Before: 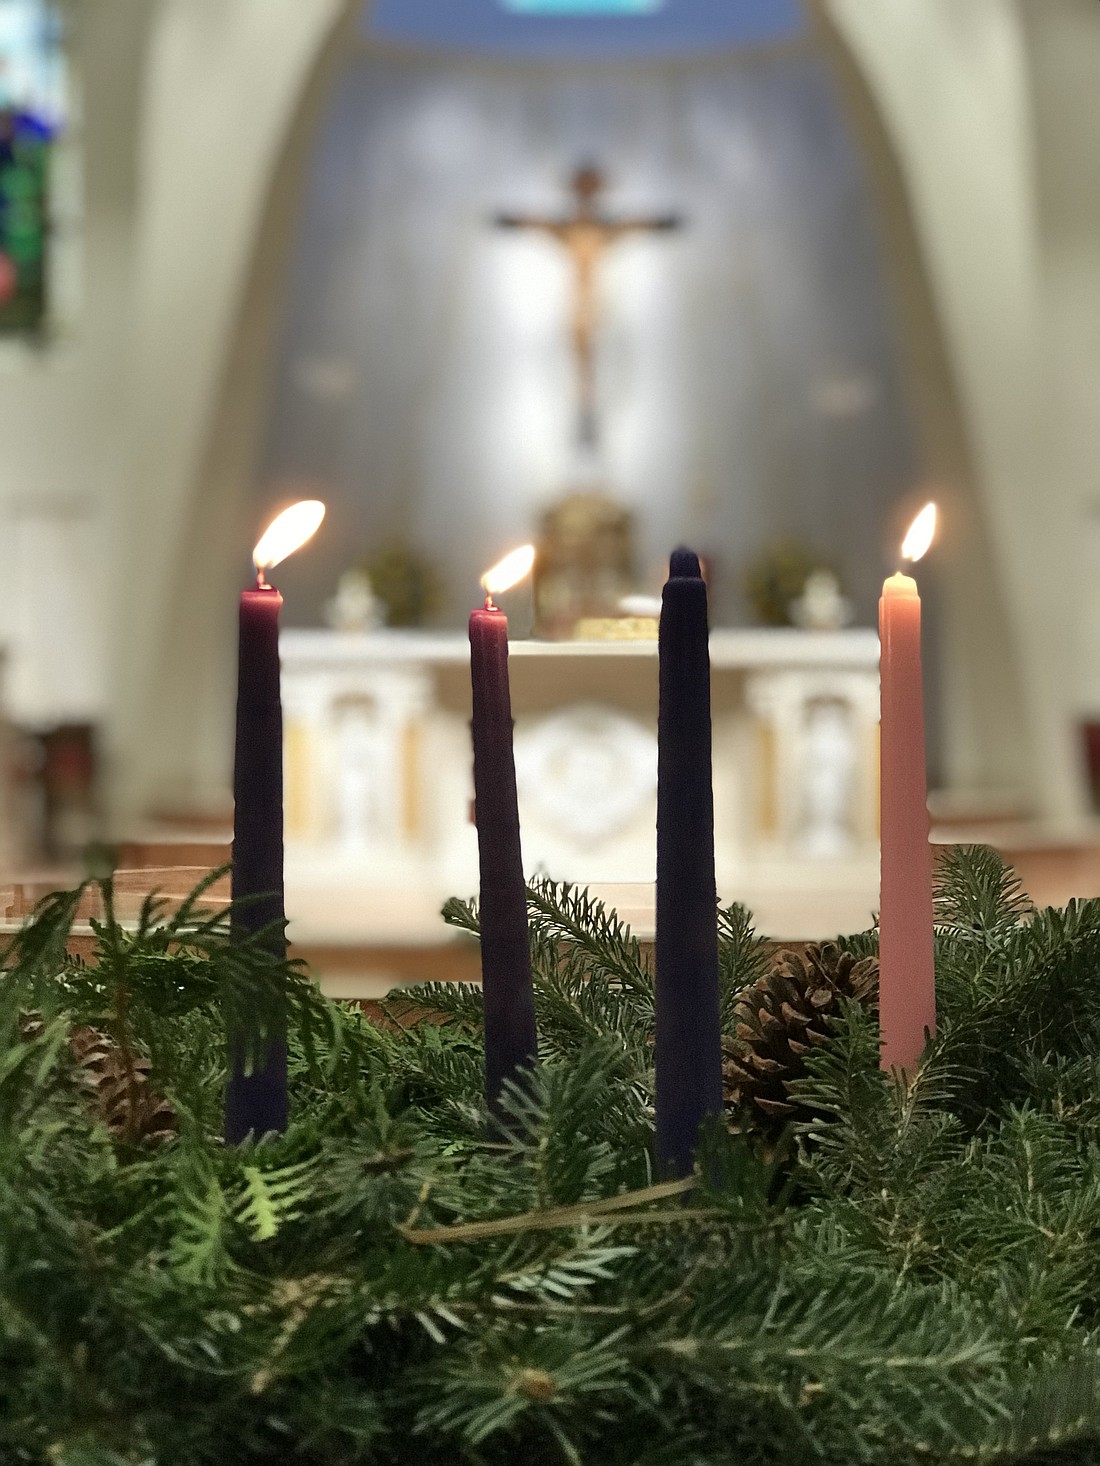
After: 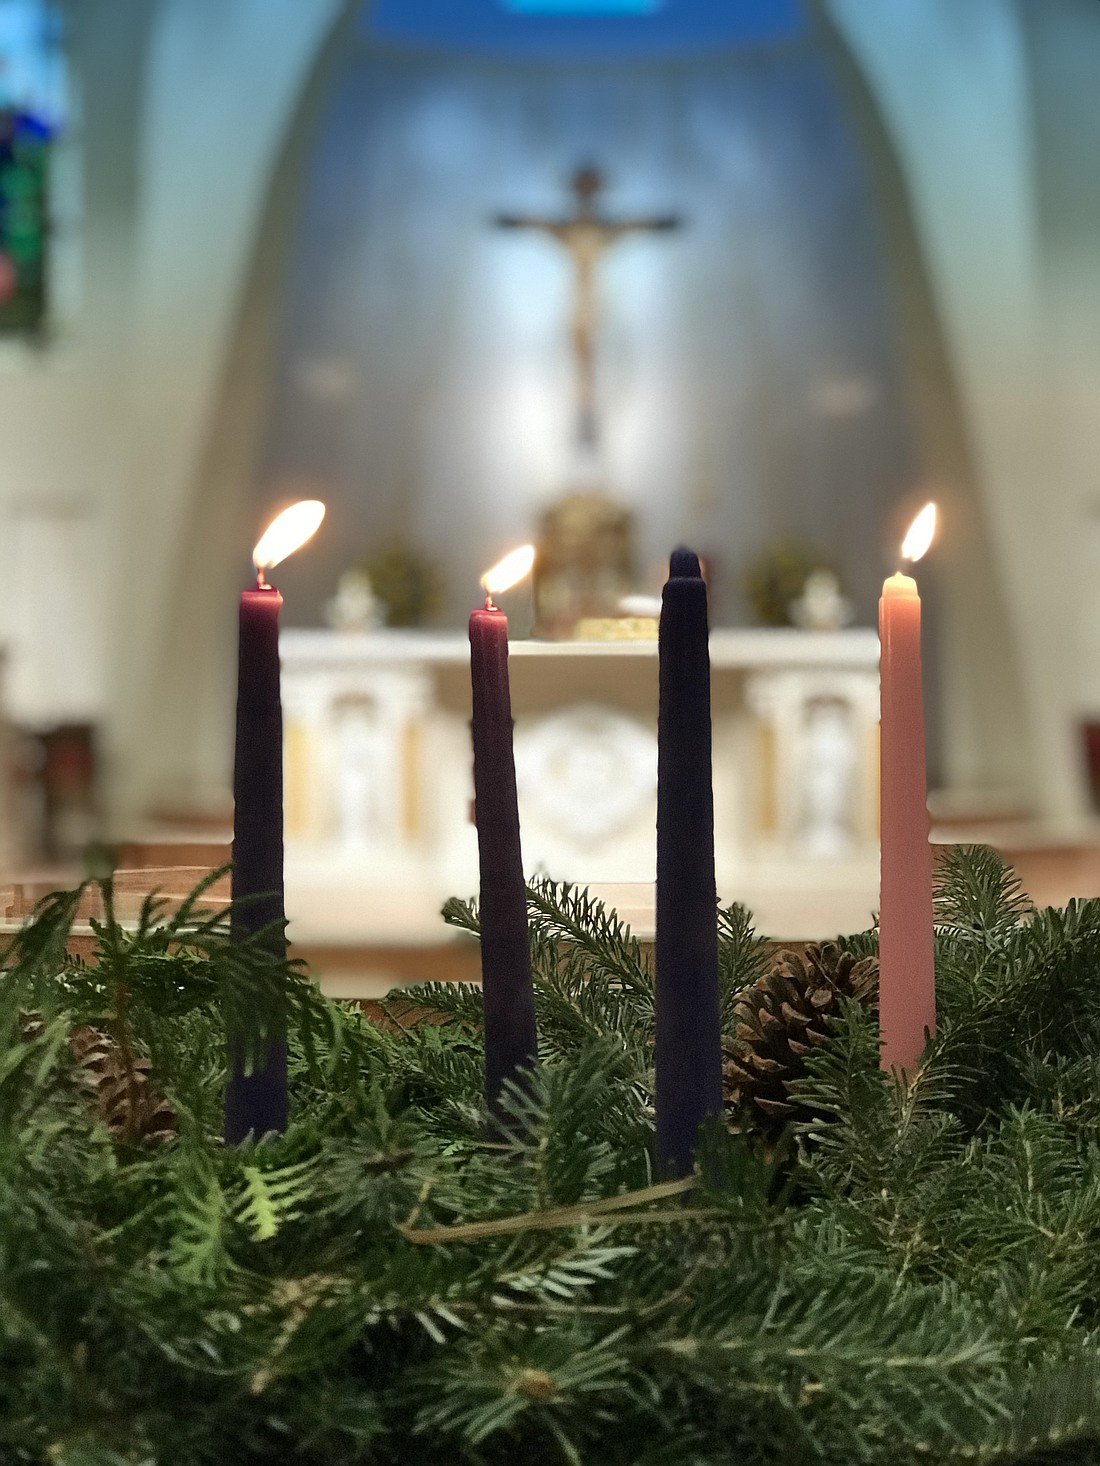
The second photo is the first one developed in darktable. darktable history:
graduated density: density 2.02 EV, hardness 44%, rotation 0.374°, offset 8.21, hue 208.8°, saturation 97%
